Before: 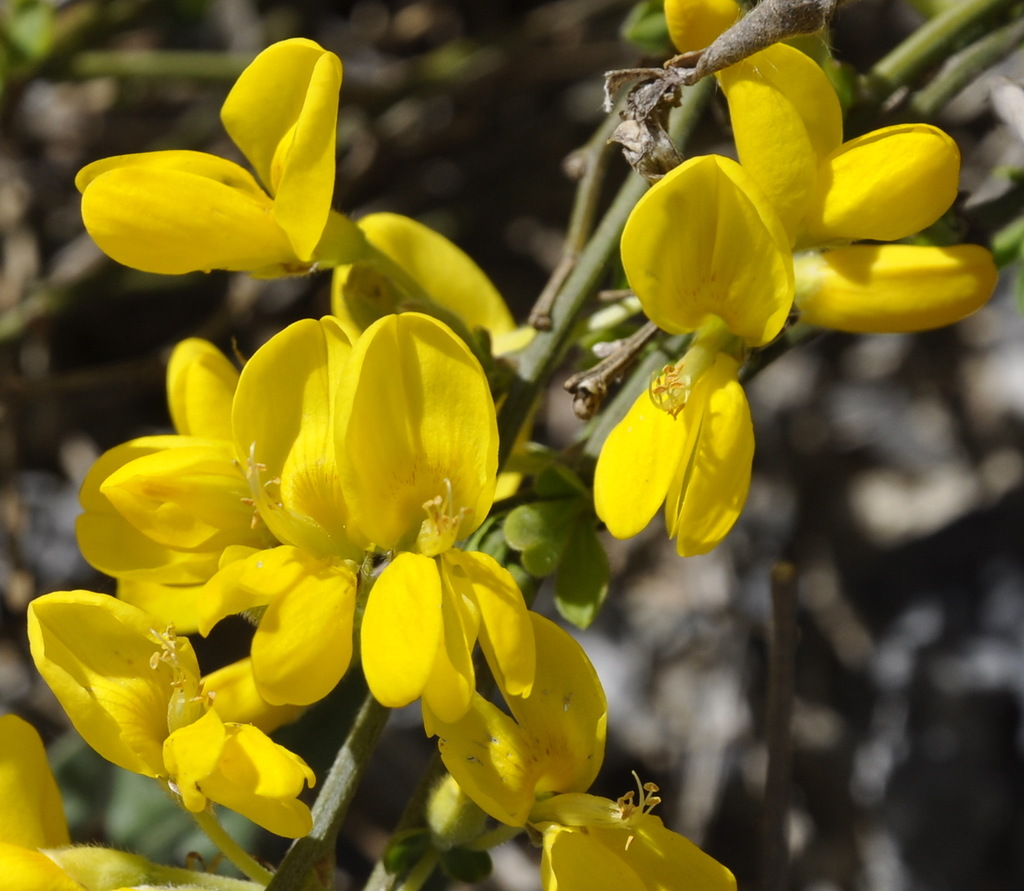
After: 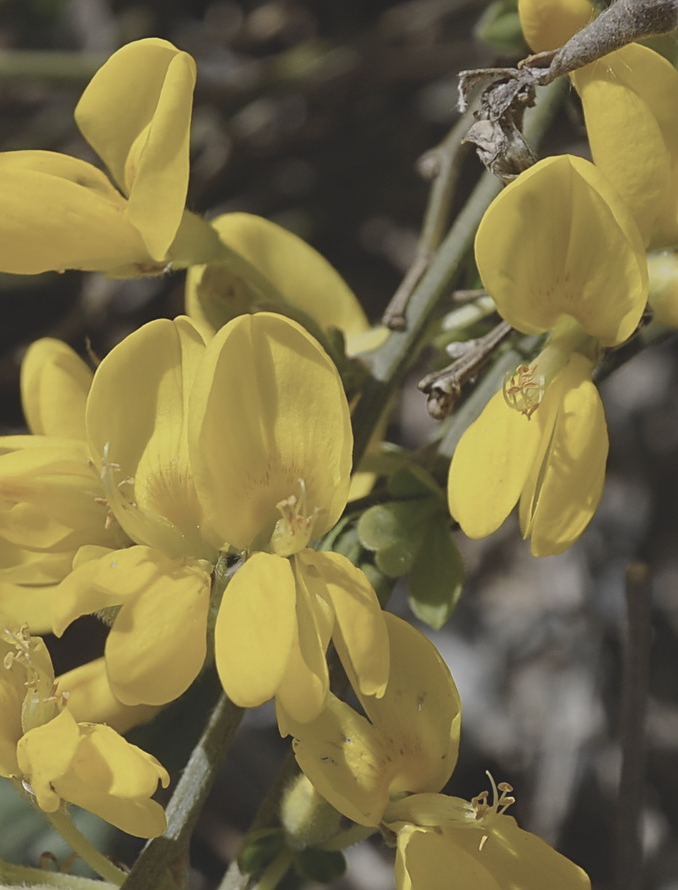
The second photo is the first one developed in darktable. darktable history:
contrast brightness saturation: contrast -0.254, saturation -0.43
exposure: exposure -0.154 EV, compensate highlight preservation false
crop and rotate: left 14.298%, right 19.411%
sharpen: on, module defaults
